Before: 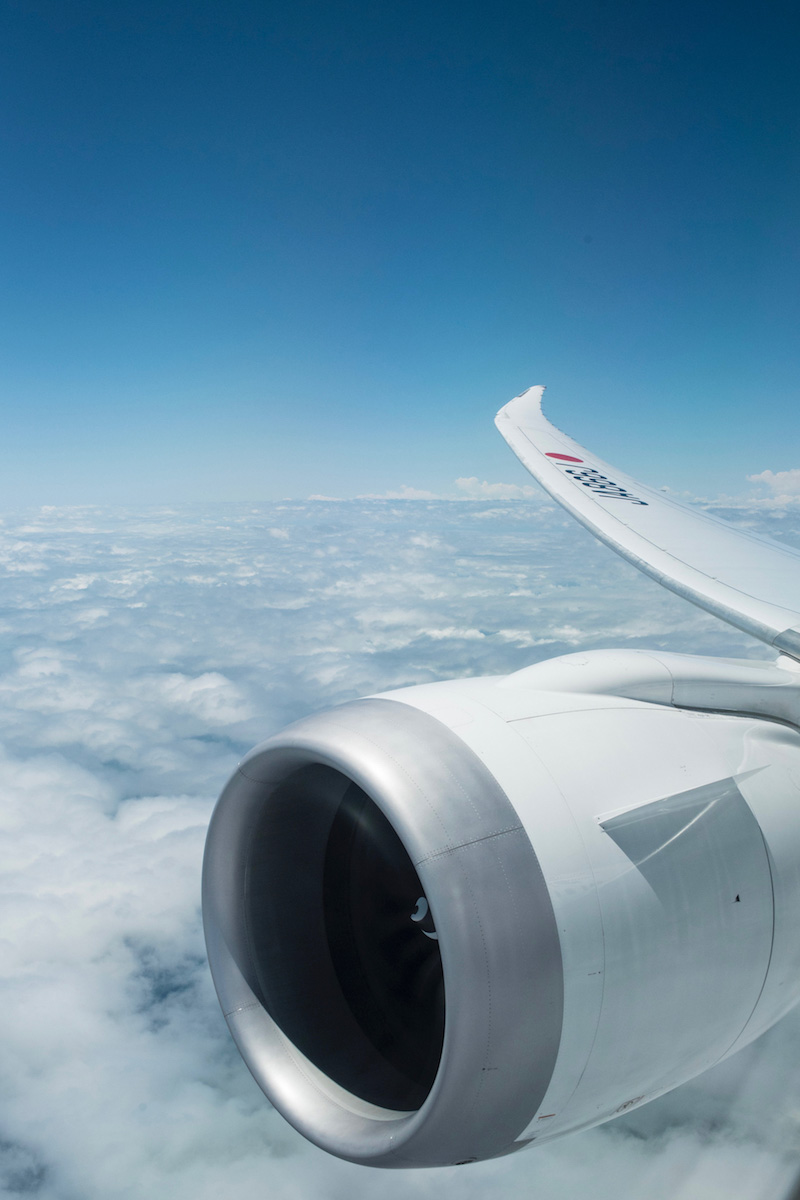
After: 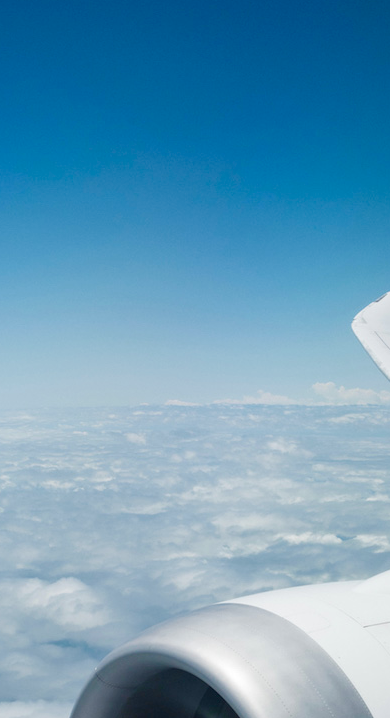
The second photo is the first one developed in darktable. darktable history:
color balance rgb: perceptual saturation grading › global saturation 20%, perceptual saturation grading › highlights -50.487%, perceptual saturation grading › shadows 31.061%, global vibrance 22.707%
crop: left 17.948%, top 7.926%, right 33.088%, bottom 32.236%
